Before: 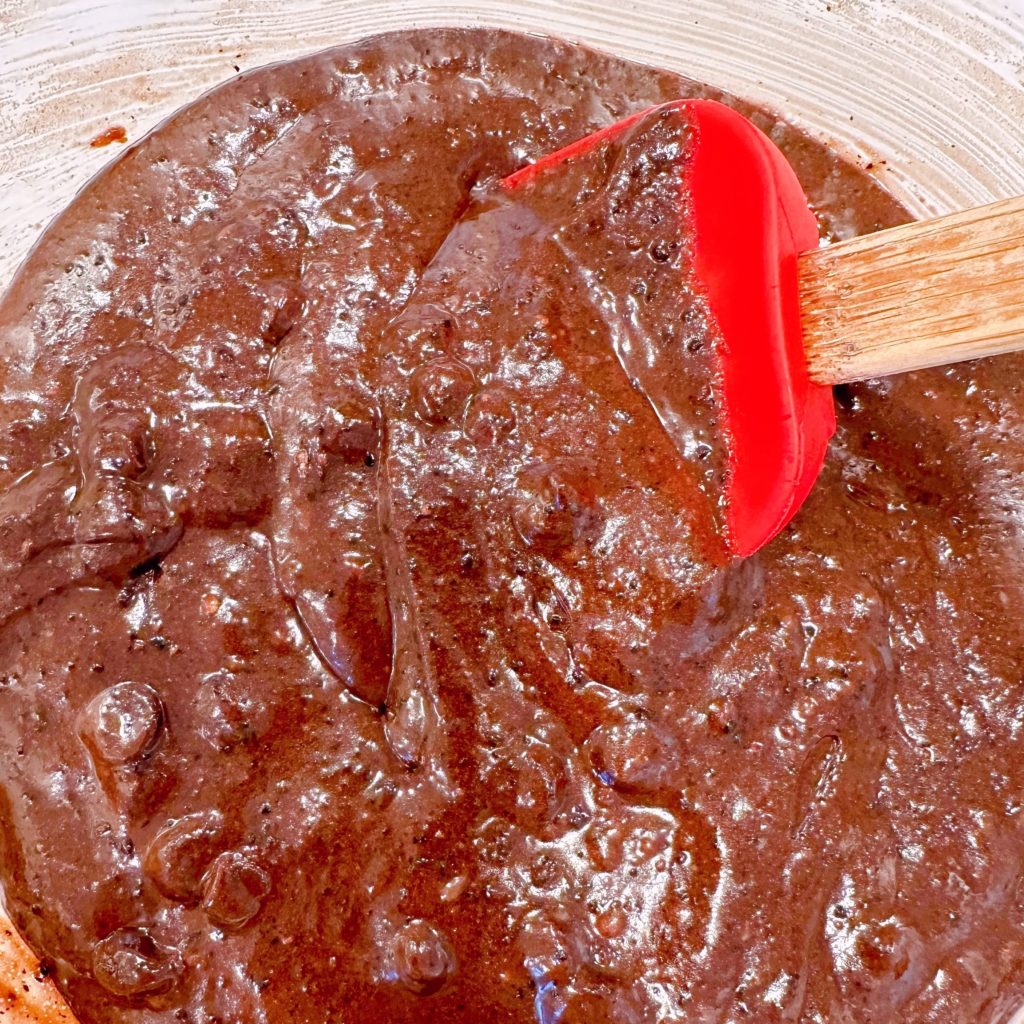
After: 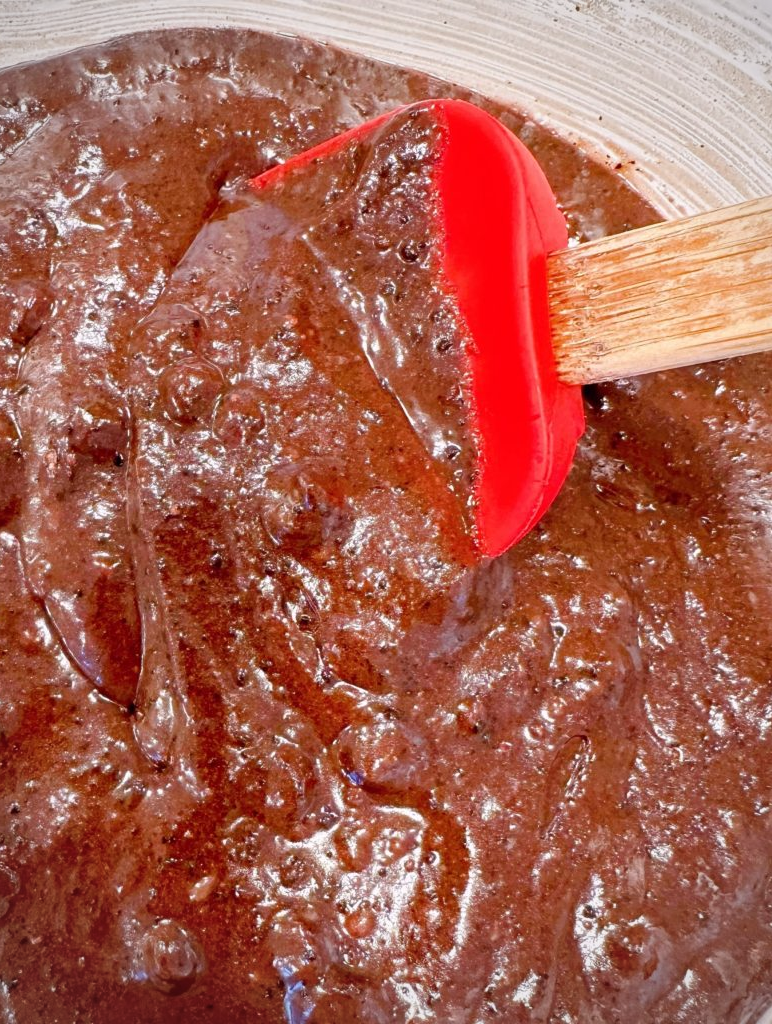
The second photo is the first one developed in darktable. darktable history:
crop and rotate: left 24.6%
vignetting: fall-off radius 60.92%
